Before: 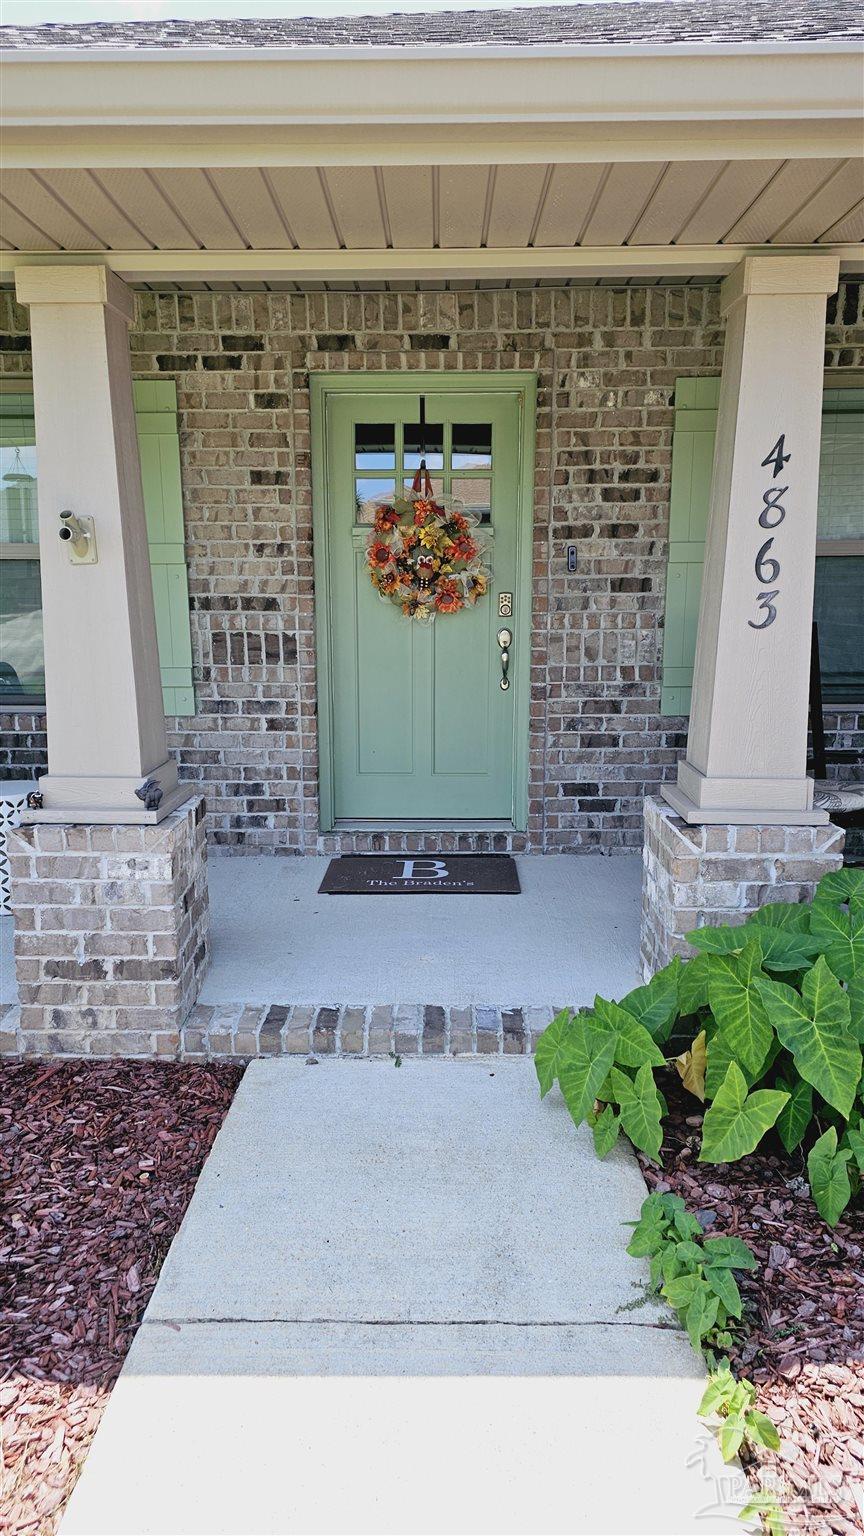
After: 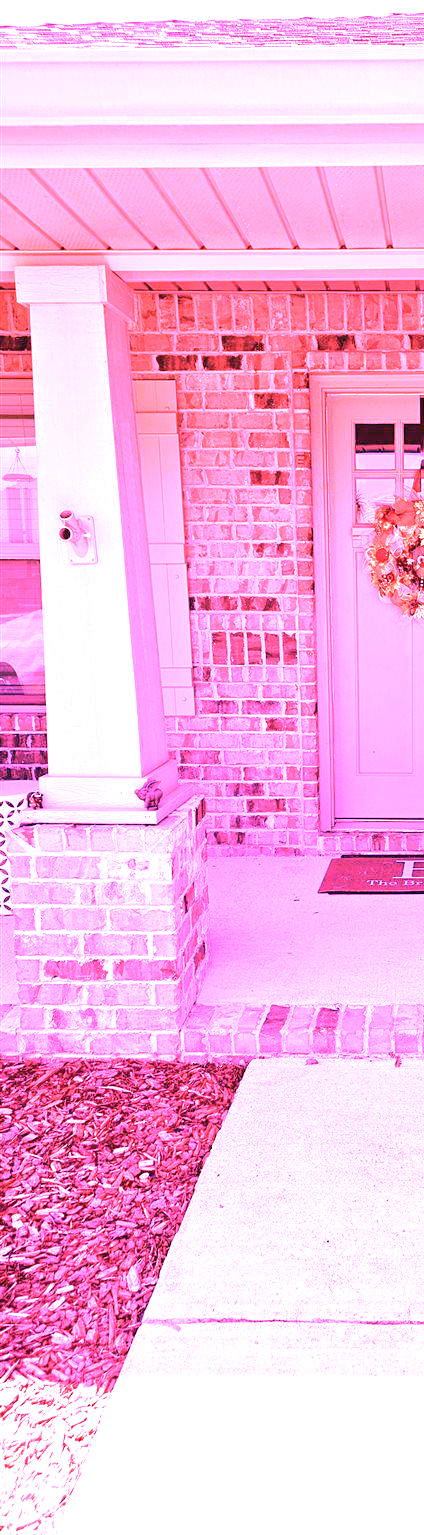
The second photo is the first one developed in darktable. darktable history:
color calibration: illuminant as shot in camera, x 0.378, y 0.381, temperature 4093.13 K, saturation algorithm version 1 (2020)
white balance: red 4.26, blue 1.802
crop and rotate: left 0%, top 0%, right 50.845%
